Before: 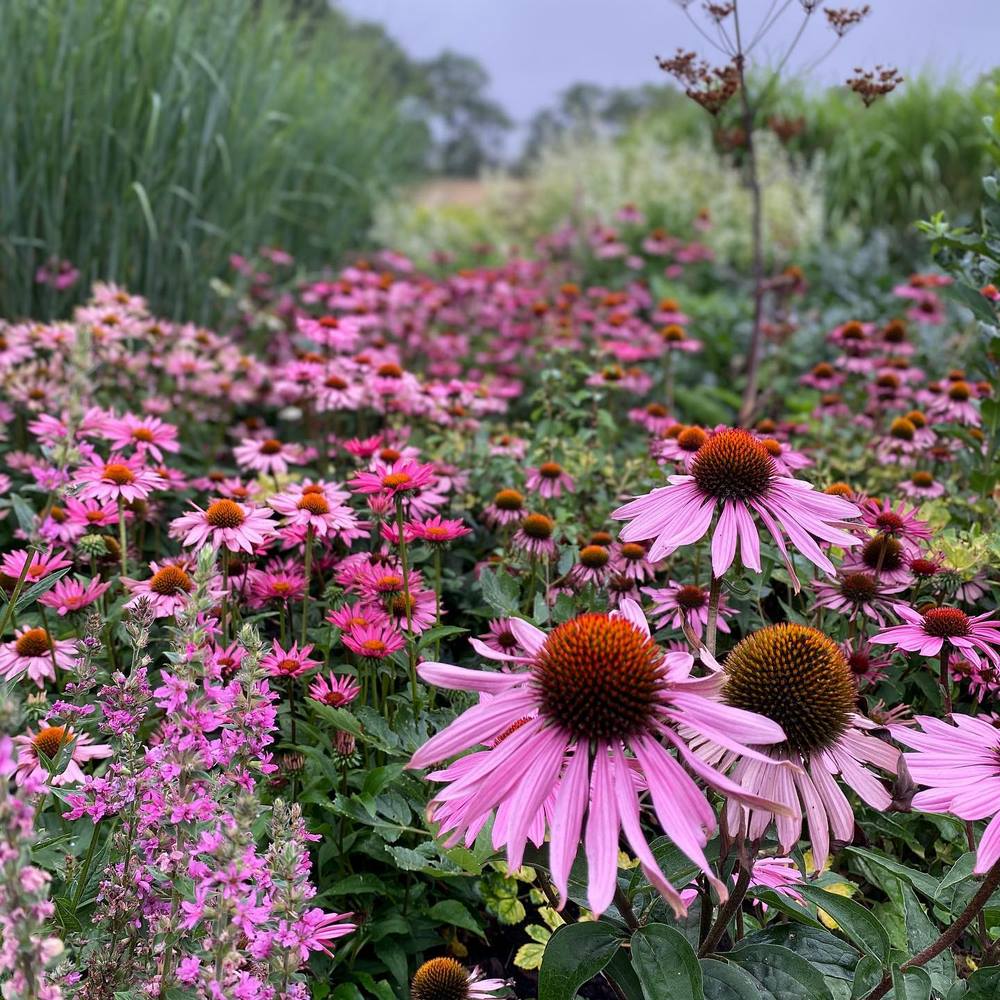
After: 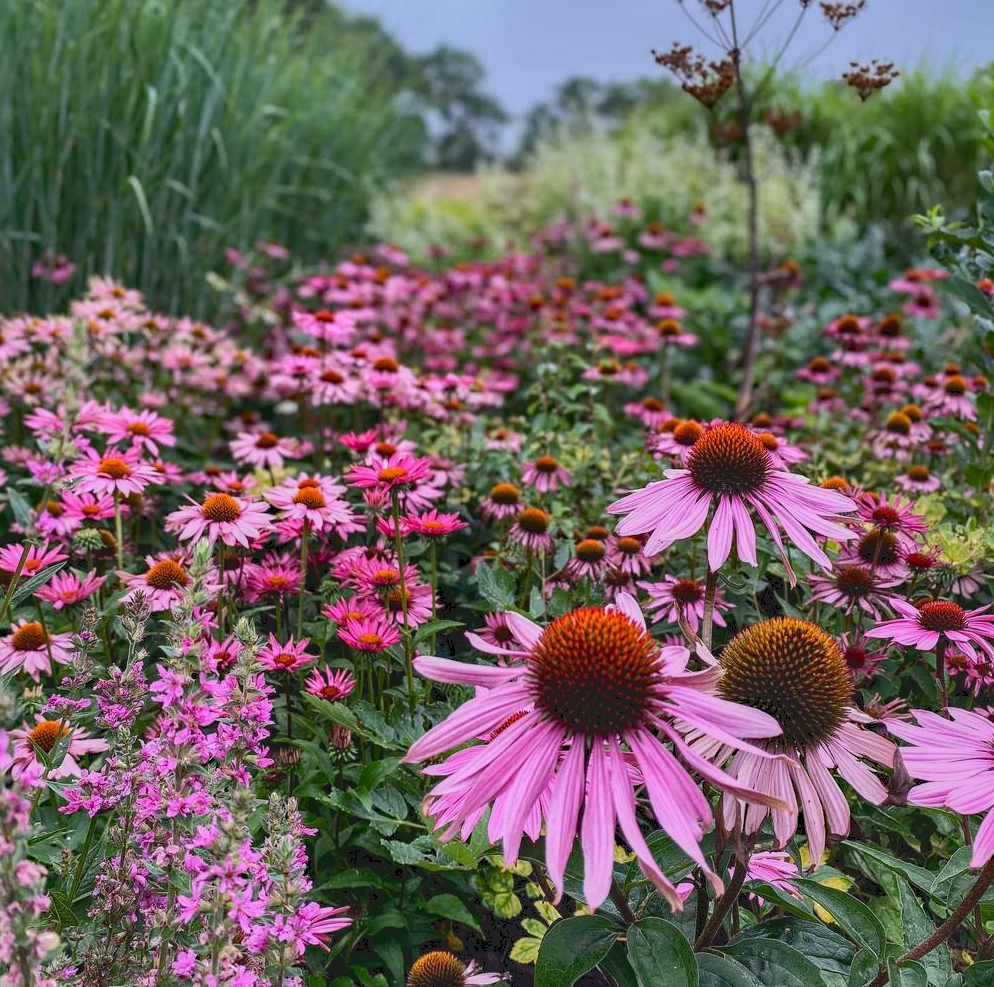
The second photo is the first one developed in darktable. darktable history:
tone curve: curves: ch0 [(0, 0) (0.003, 0.096) (0.011, 0.096) (0.025, 0.098) (0.044, 0.099) (0.069, 0.106) (0.1, 0.128) (0.136, 0.153) (0.177, 0.186) (0.224, 0.218) (0.277, 0.265) (0.335, 0.316) (0.399, 0.374) (0.468, 0.445) (0.543, 0.526) (0.623, 0.605) (0.709, 0.681) (0.801, 0.758) (0.898, 0.819) (1, 1)], color space Lab, independent channels, preserve colors none
haze removal: compatibility mode true, adaptive false
crop: left 0.415%, top 0.698%, right 0.159%, bottom 0.551%
shadows and highlights: on, module defaults
local contrast: detail 130%
